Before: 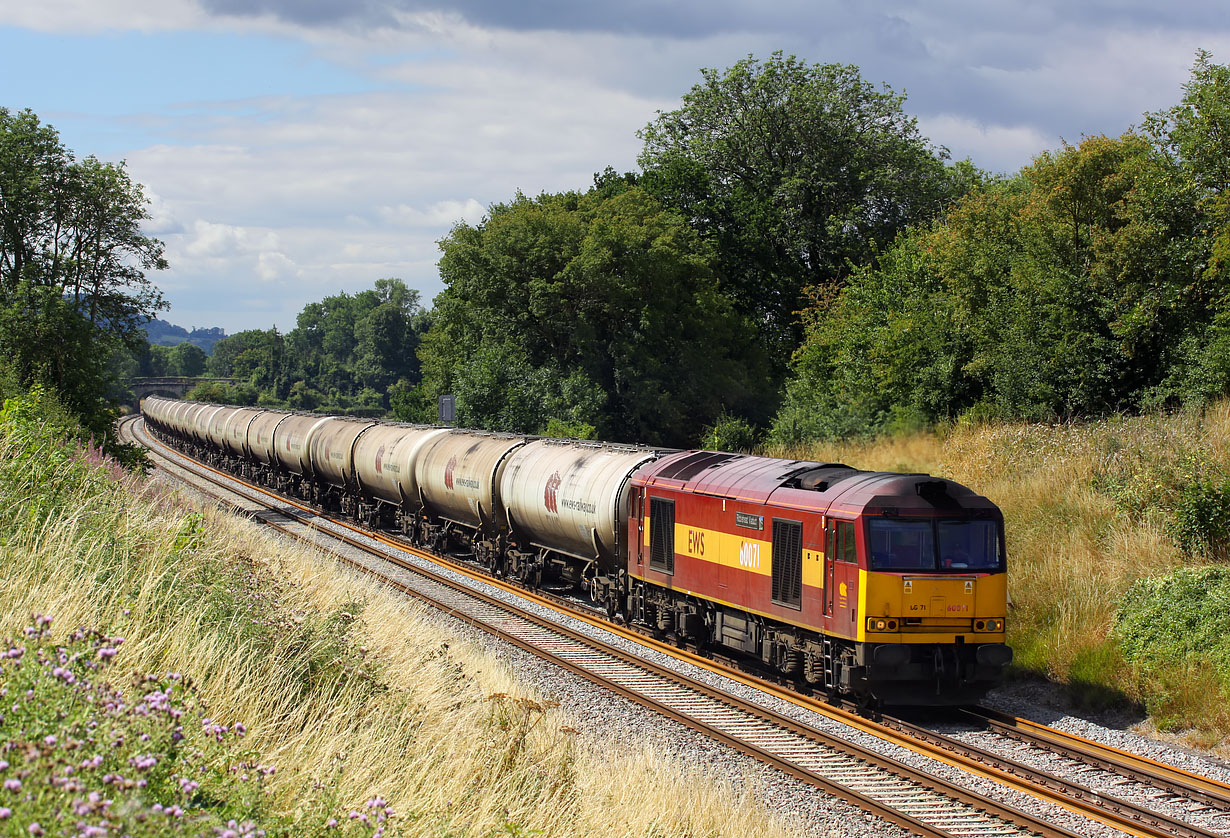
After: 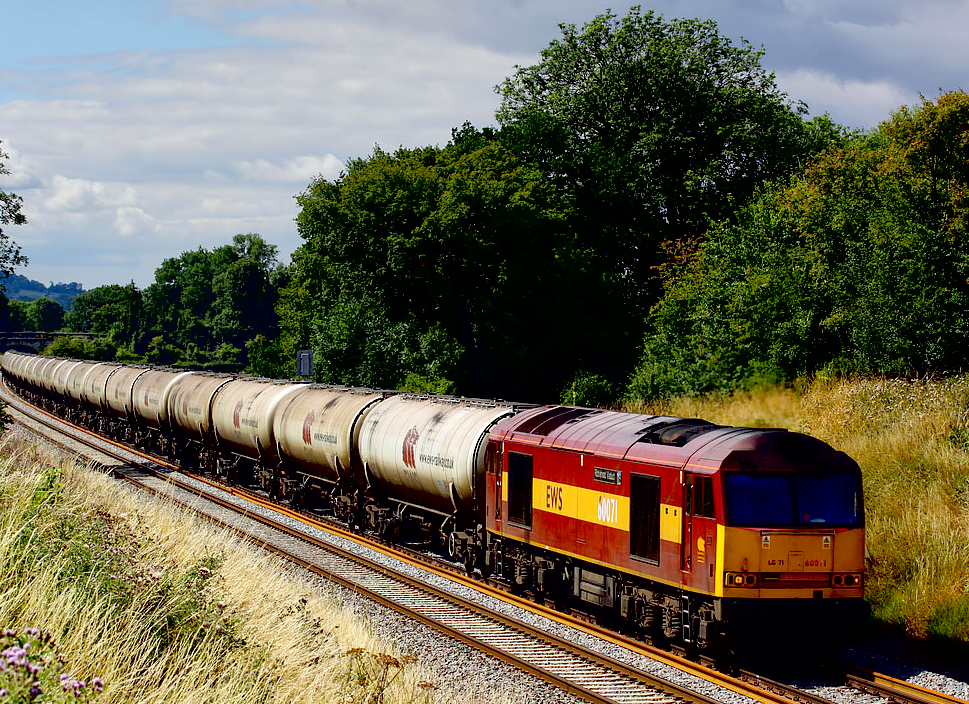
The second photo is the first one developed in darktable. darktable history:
local contrast: mode bilateral grid, contrast 25, coarseness 50, detail 121%, midtone range 0.2
crop: left 11.548%, top 5.372%, right 9.59%, bottom 10.527%
tone equalizer: on, module defaults
exposure: black level correction 0.055, exposure -0.038 EV, compensate highlight preservation false
